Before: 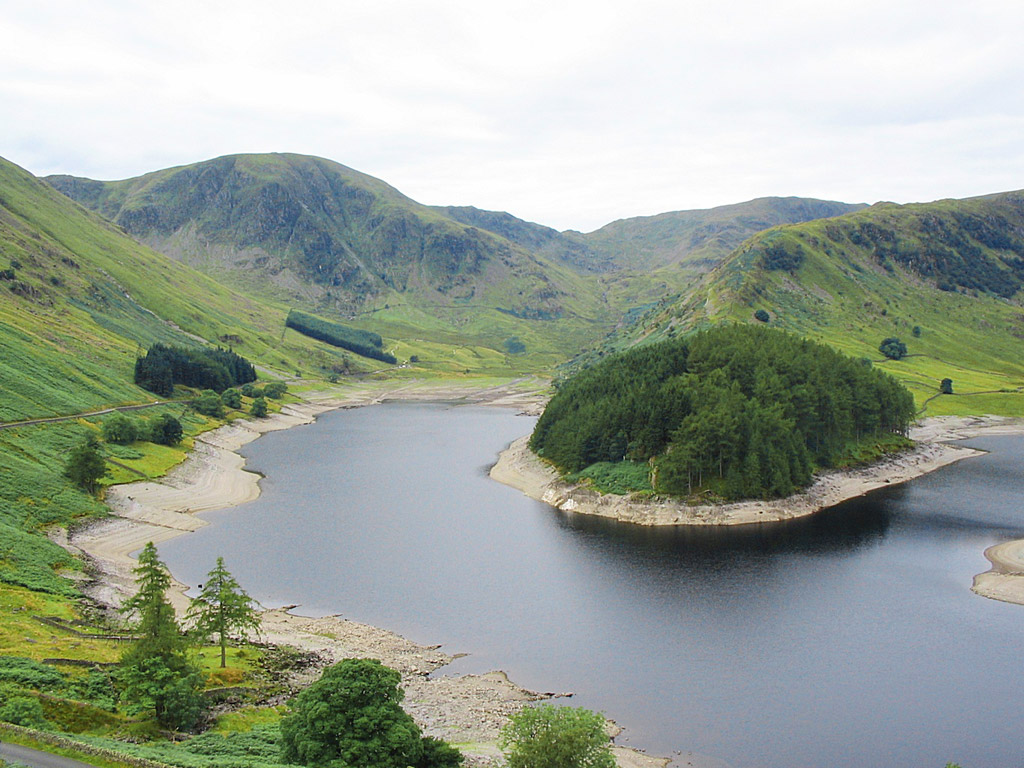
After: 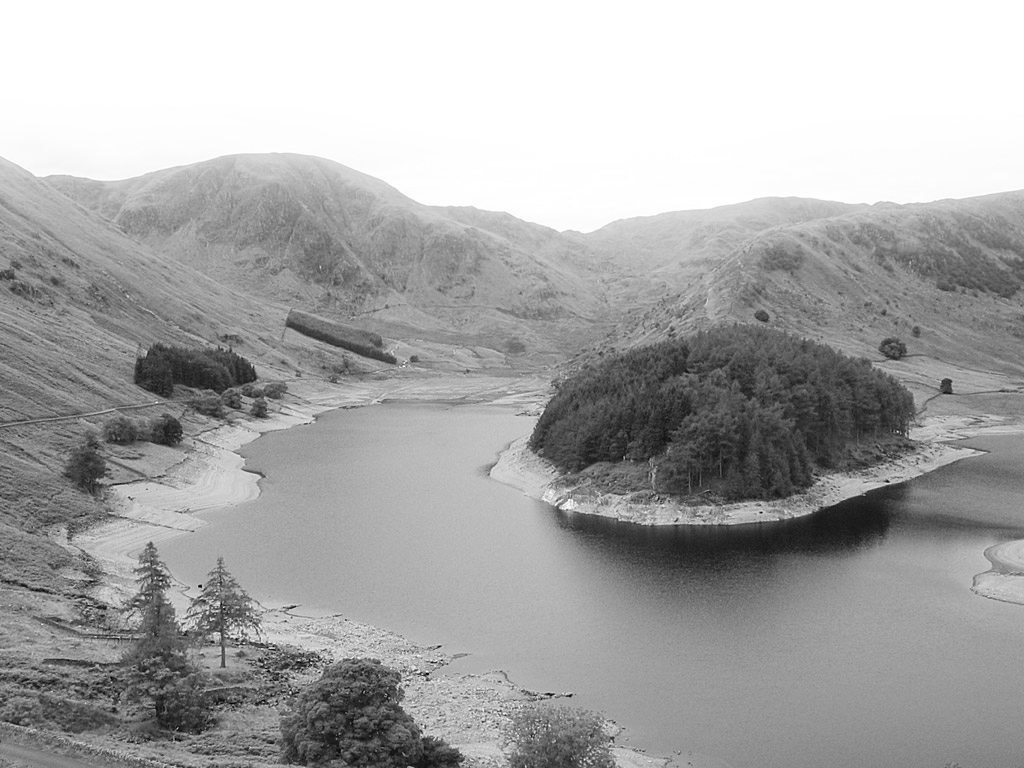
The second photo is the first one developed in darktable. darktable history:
bloom: size 16%, threshold 98%, strength 20%
monochrome: on, module defaults
